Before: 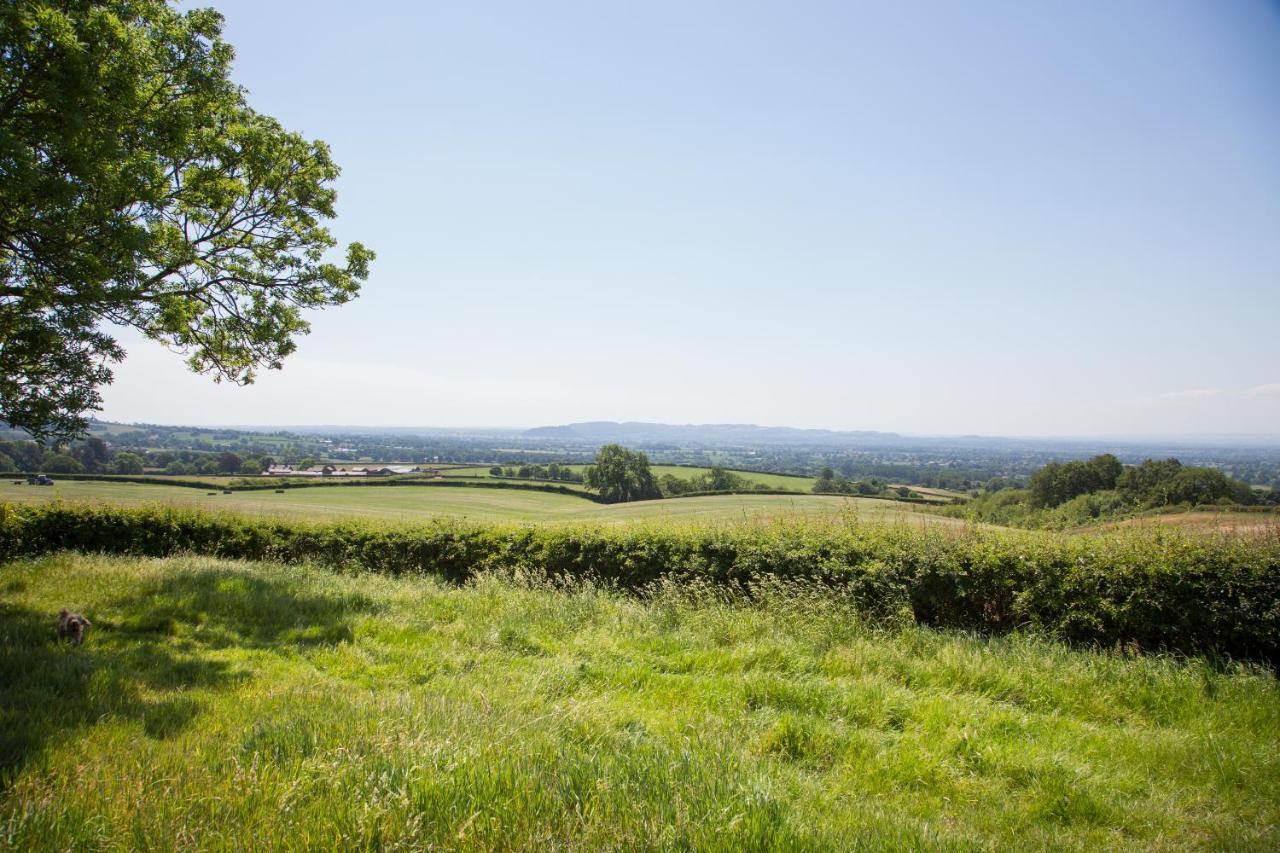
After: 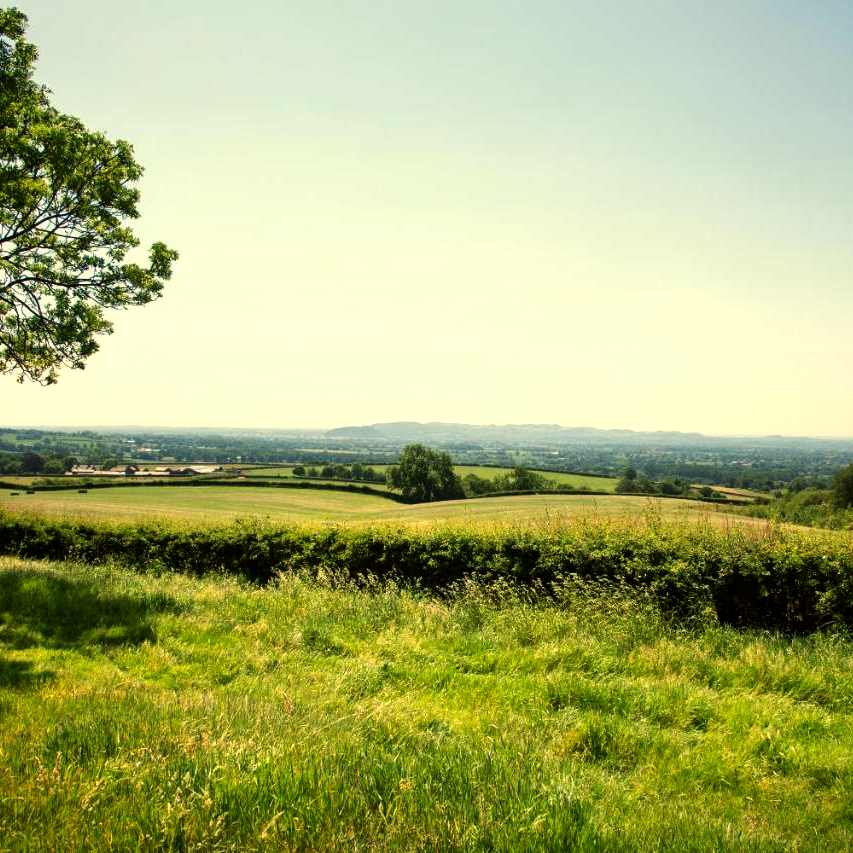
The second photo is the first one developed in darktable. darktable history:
color balance: mode lift, gamma, gain (sRGB), lift [1.014, 0.966, 0.918, 0.87], gamma [0.86, 0.734, 0.918, 0.976], gain [1.063, 1.13, 1.063, 0.86]
contrast equalizer: y [[0.518, 0.517, 0.501, 0.5, 0.5, 0.5], [0.5 ×6], [0.5 ×6], [0 ×6], [0 ×6]]
crop and rotate: left 15.446%, right 17.836%
